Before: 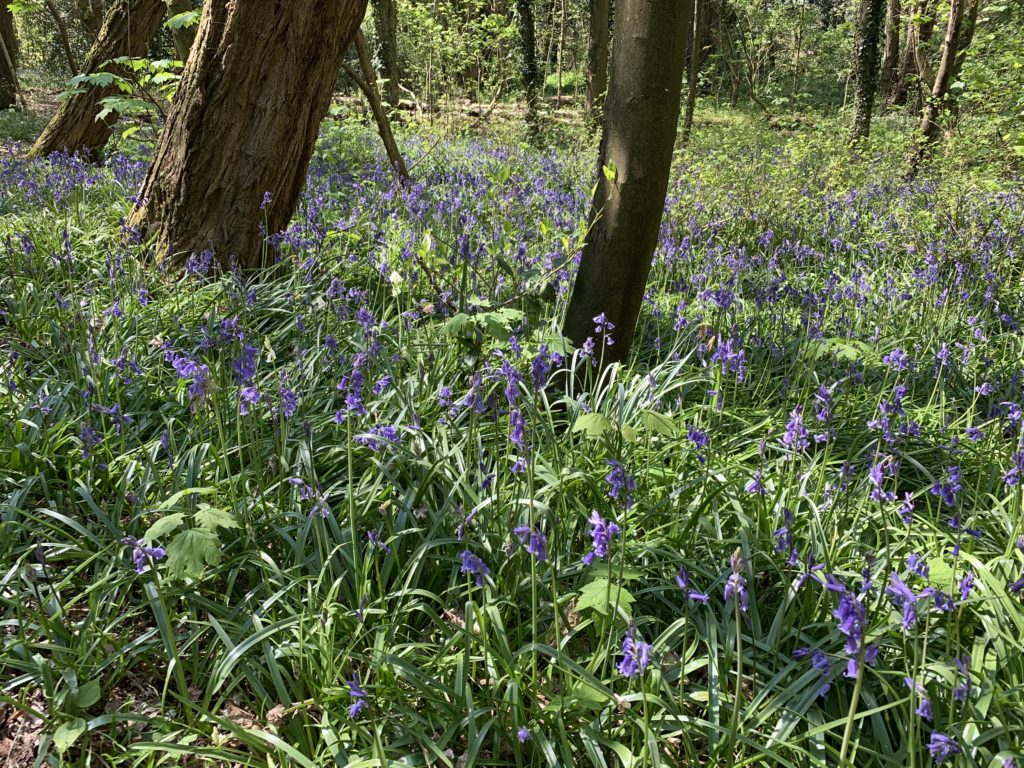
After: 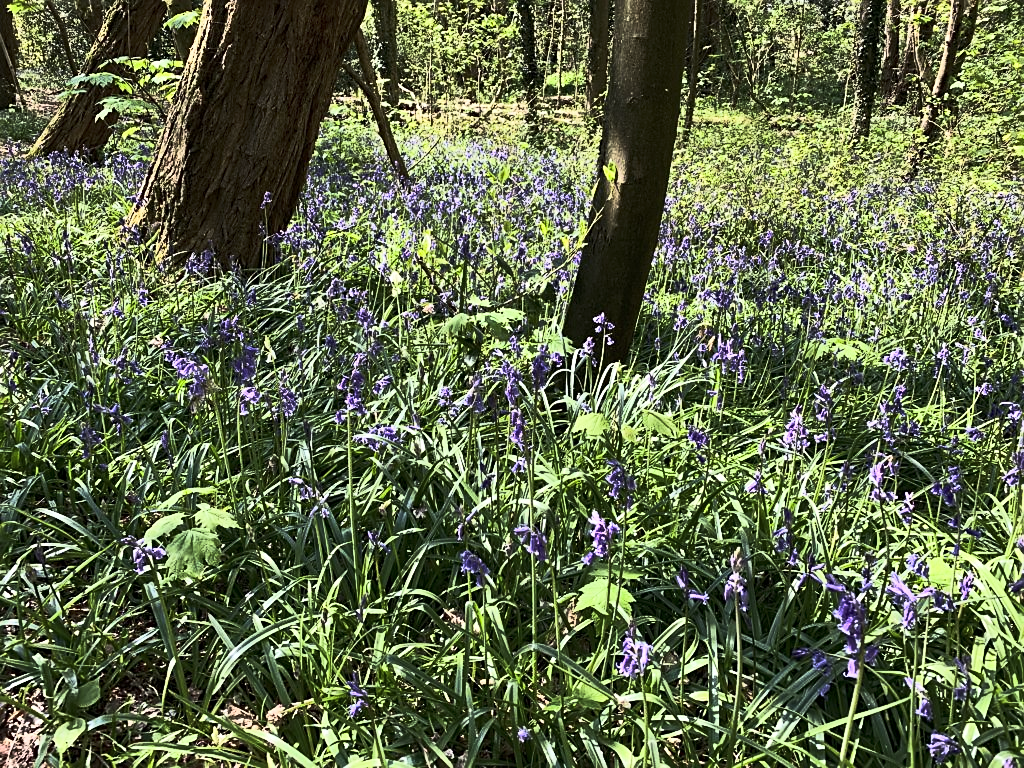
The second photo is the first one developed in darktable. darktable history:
sharpen: on, module defaults
tone curve: curves: ch0 [(0, 0) (0.427, 0.375) (0.616, 0.801) (1, 1)], color space Lab, linked channels, preserve colors none
